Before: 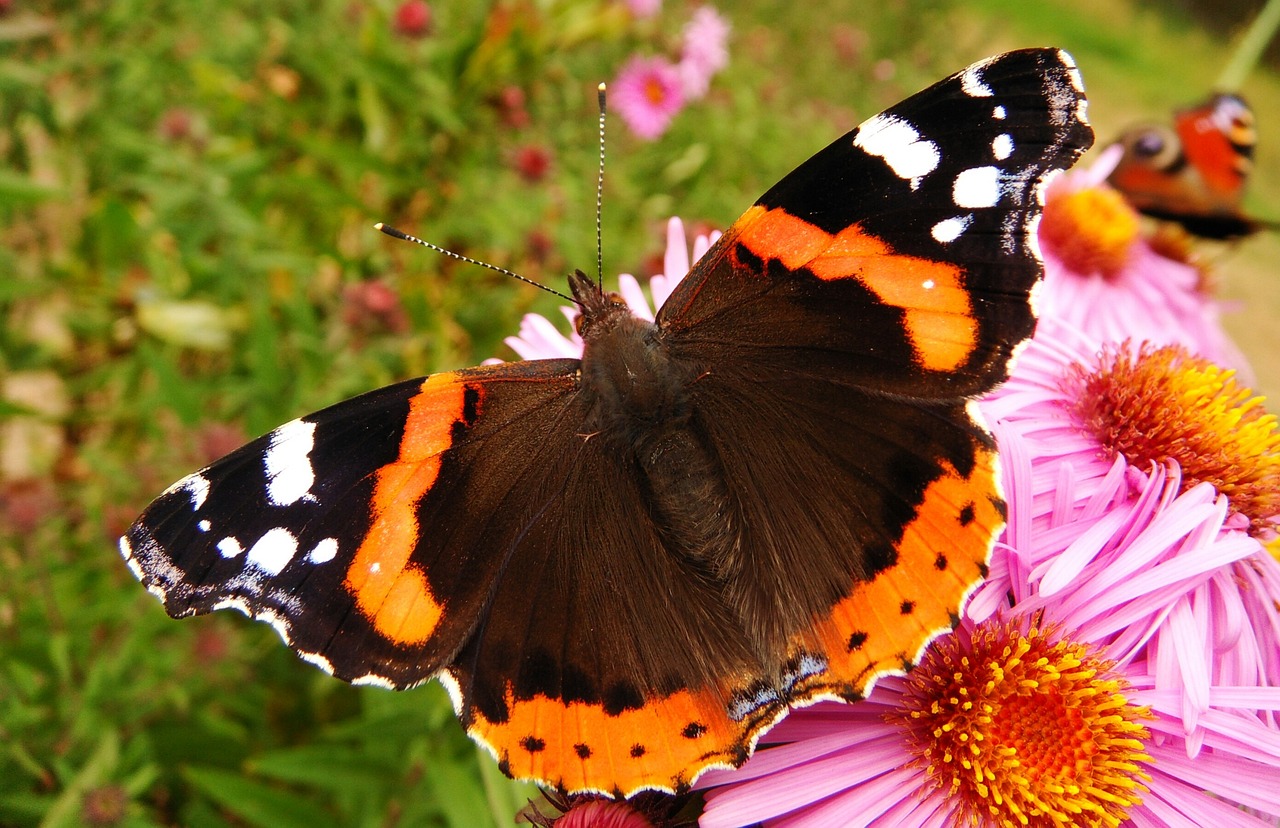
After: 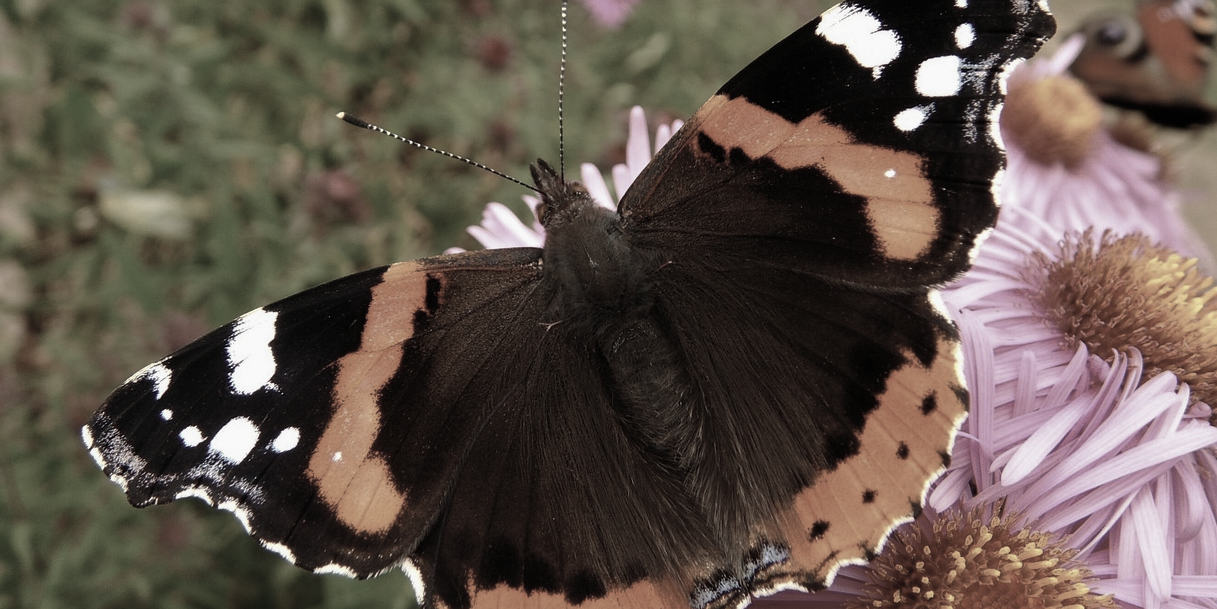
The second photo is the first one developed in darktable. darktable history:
exposure: exposure -0.054 EV, compensate highlight preservation false
crop and rotate: left 2.989%, top 13.57%, right 1.866%, bottom 12.776%
color correction: highlights b* -0.044, saturation 0.314
base curve: curves: ch0 [(0, 0) (0.595, 0.418) (1, 1)], preserve colors none
